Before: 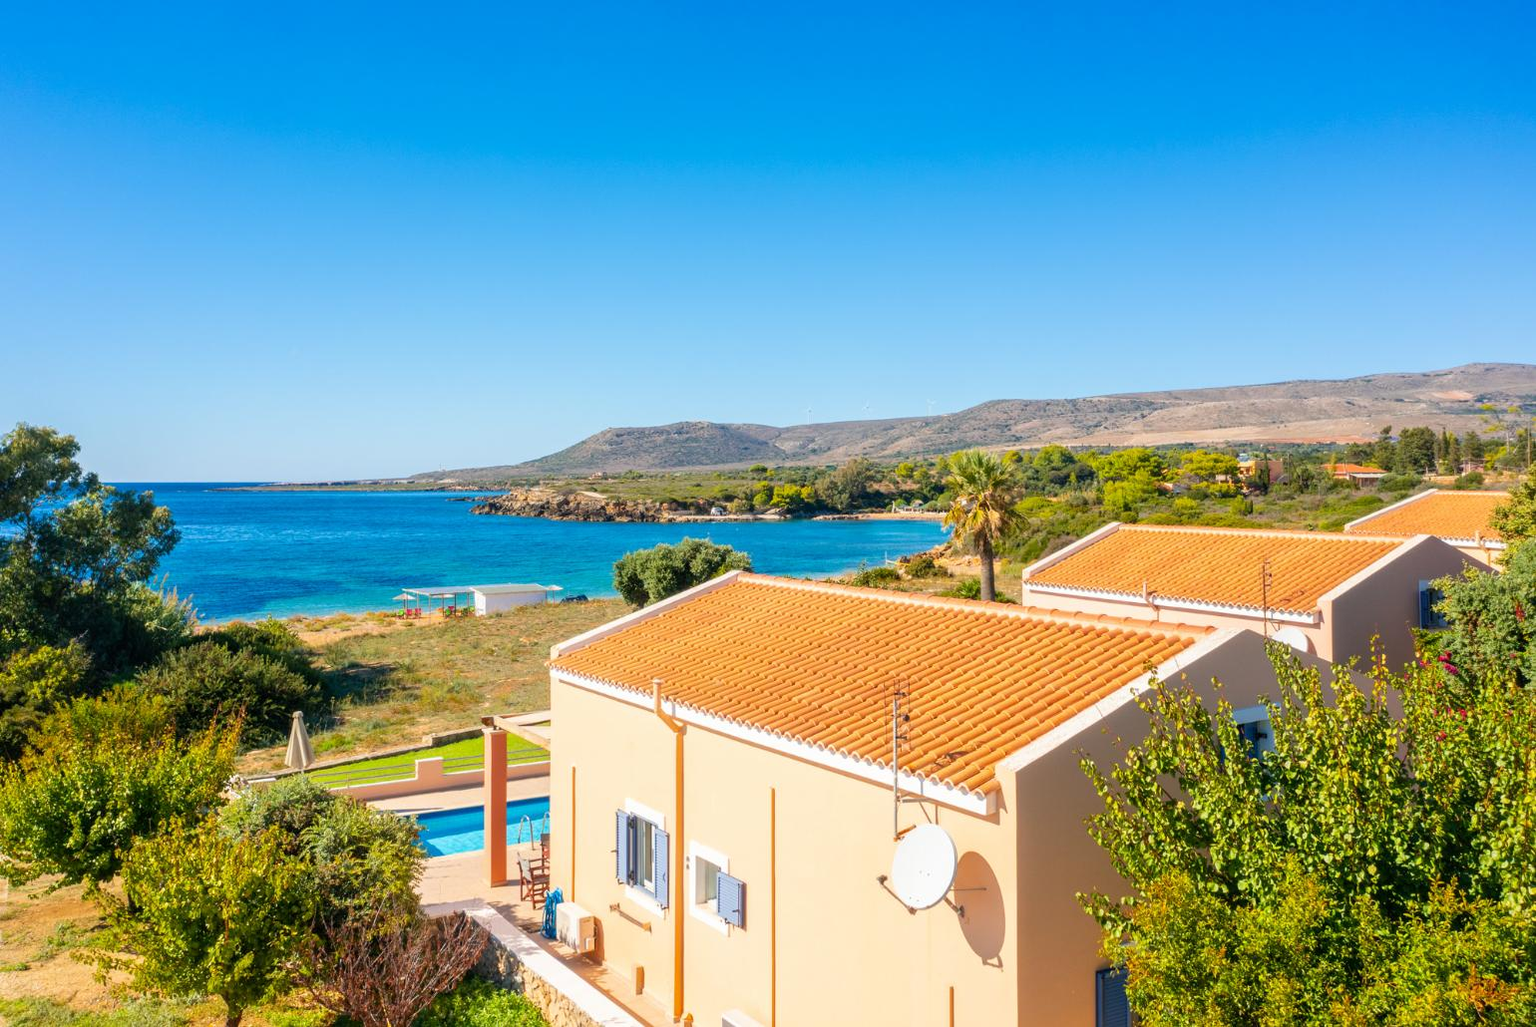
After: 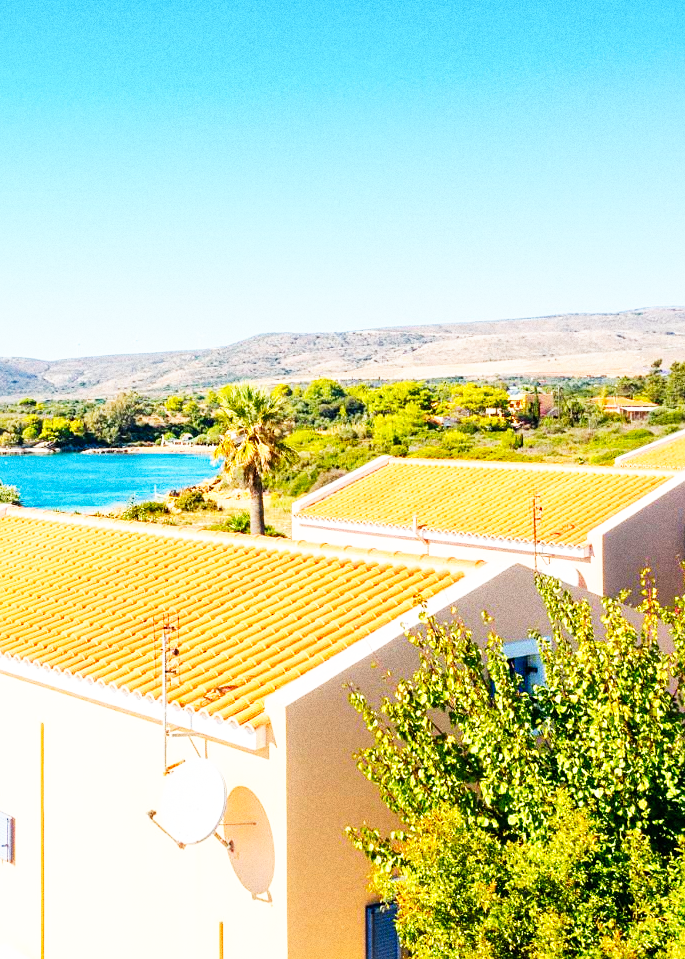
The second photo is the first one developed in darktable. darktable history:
crop: left 47.628%, top 6.643%, right 7.874%
grain: coarseness 0.09 ISO, strength 40%
base curve: curves: ch0 [(0, 0) (0.007, 0.004) (0.027, 0.03) (0.046, 0.07) (0.207, 0.54) (0.442, 0.872) (0.673, 0.972) (1, 1)], preserve colors none
sharpen: amount 0.2
